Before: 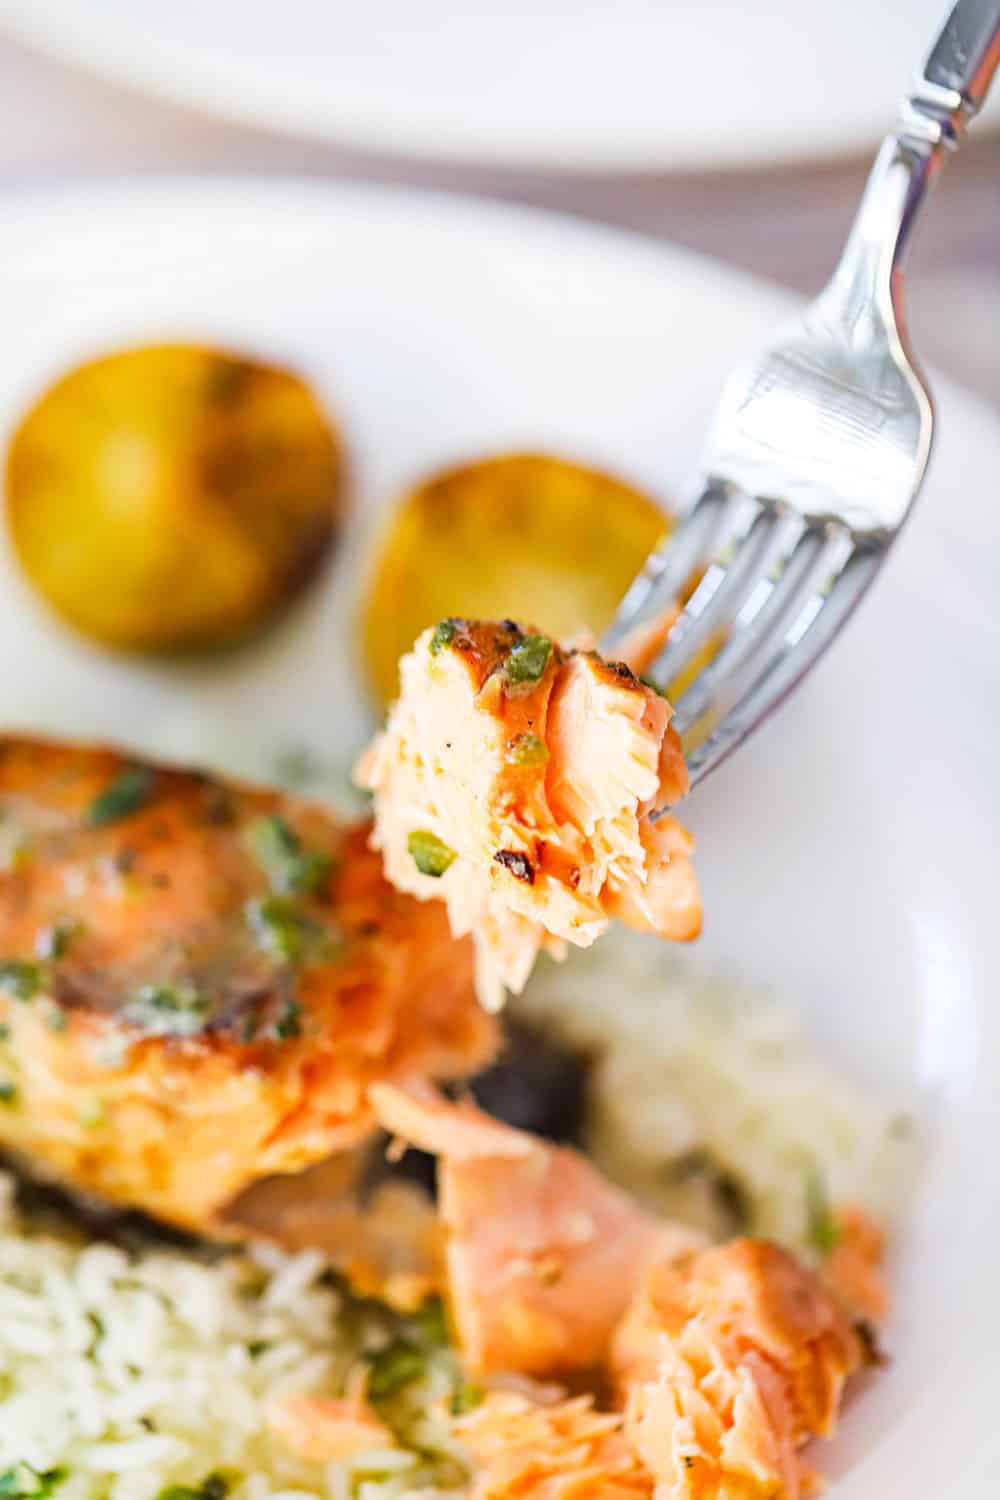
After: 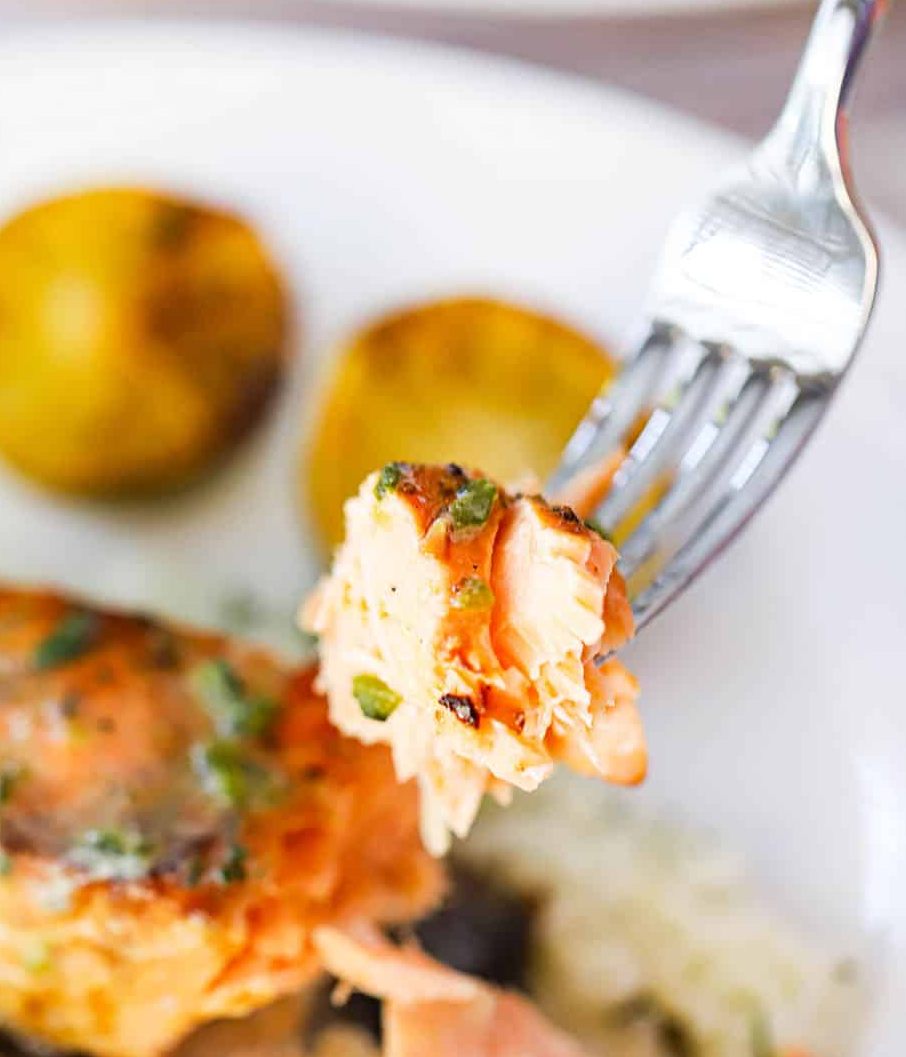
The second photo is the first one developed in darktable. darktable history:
crop: left 5.59%, top 10.439%, right 3.786%, bottom 19.064%
